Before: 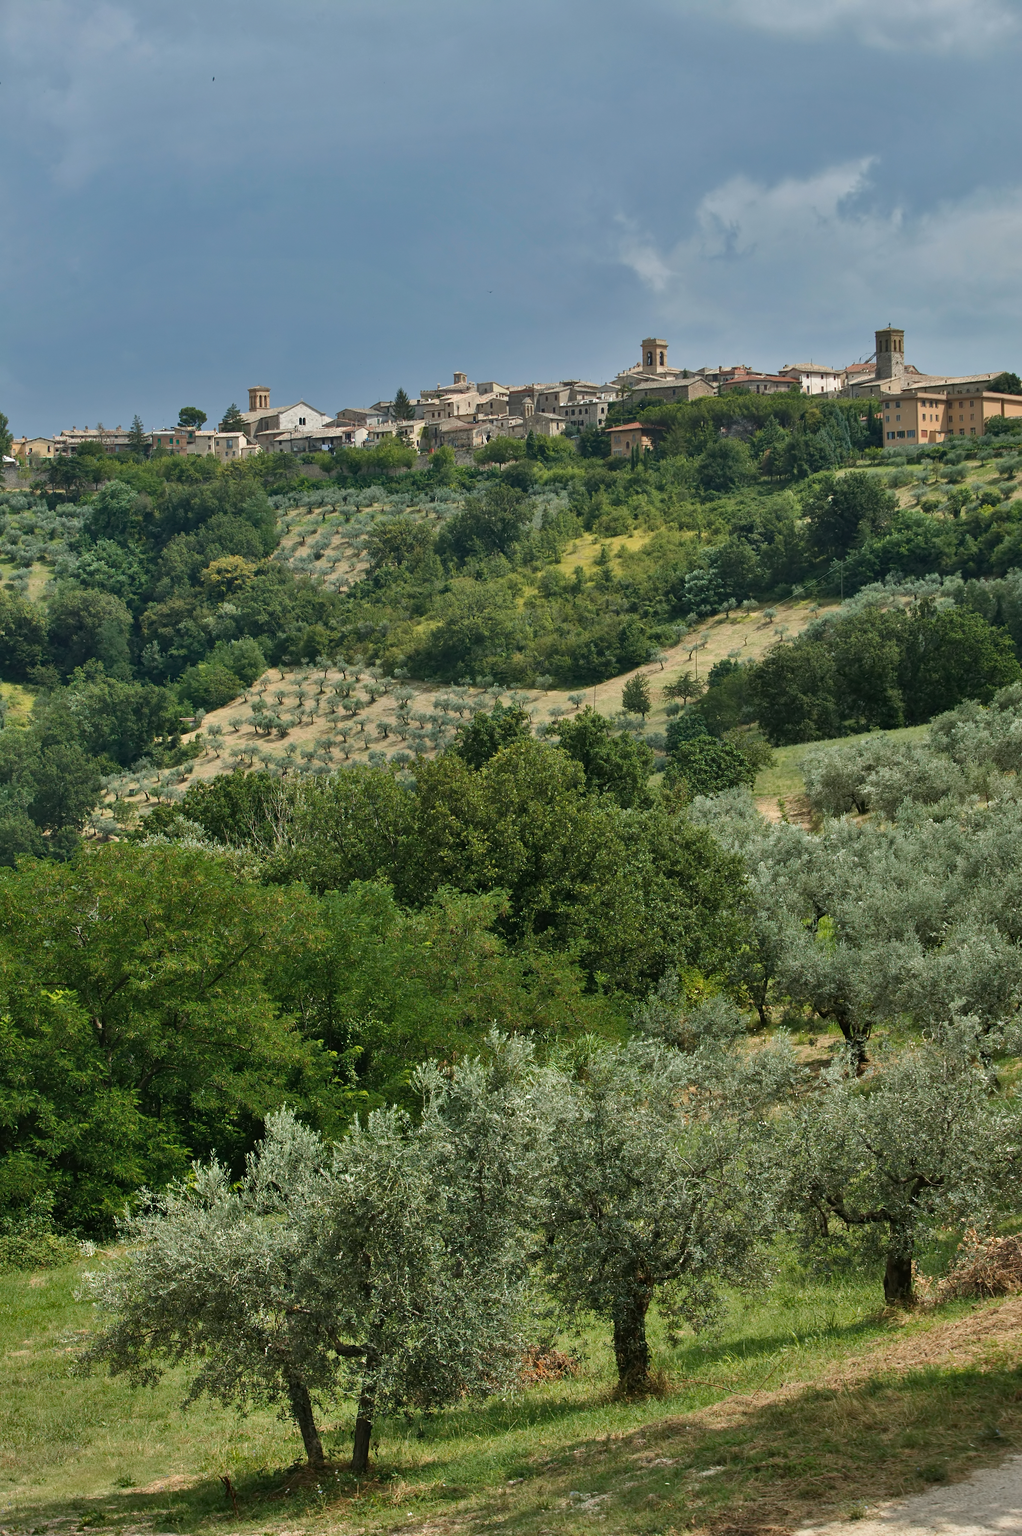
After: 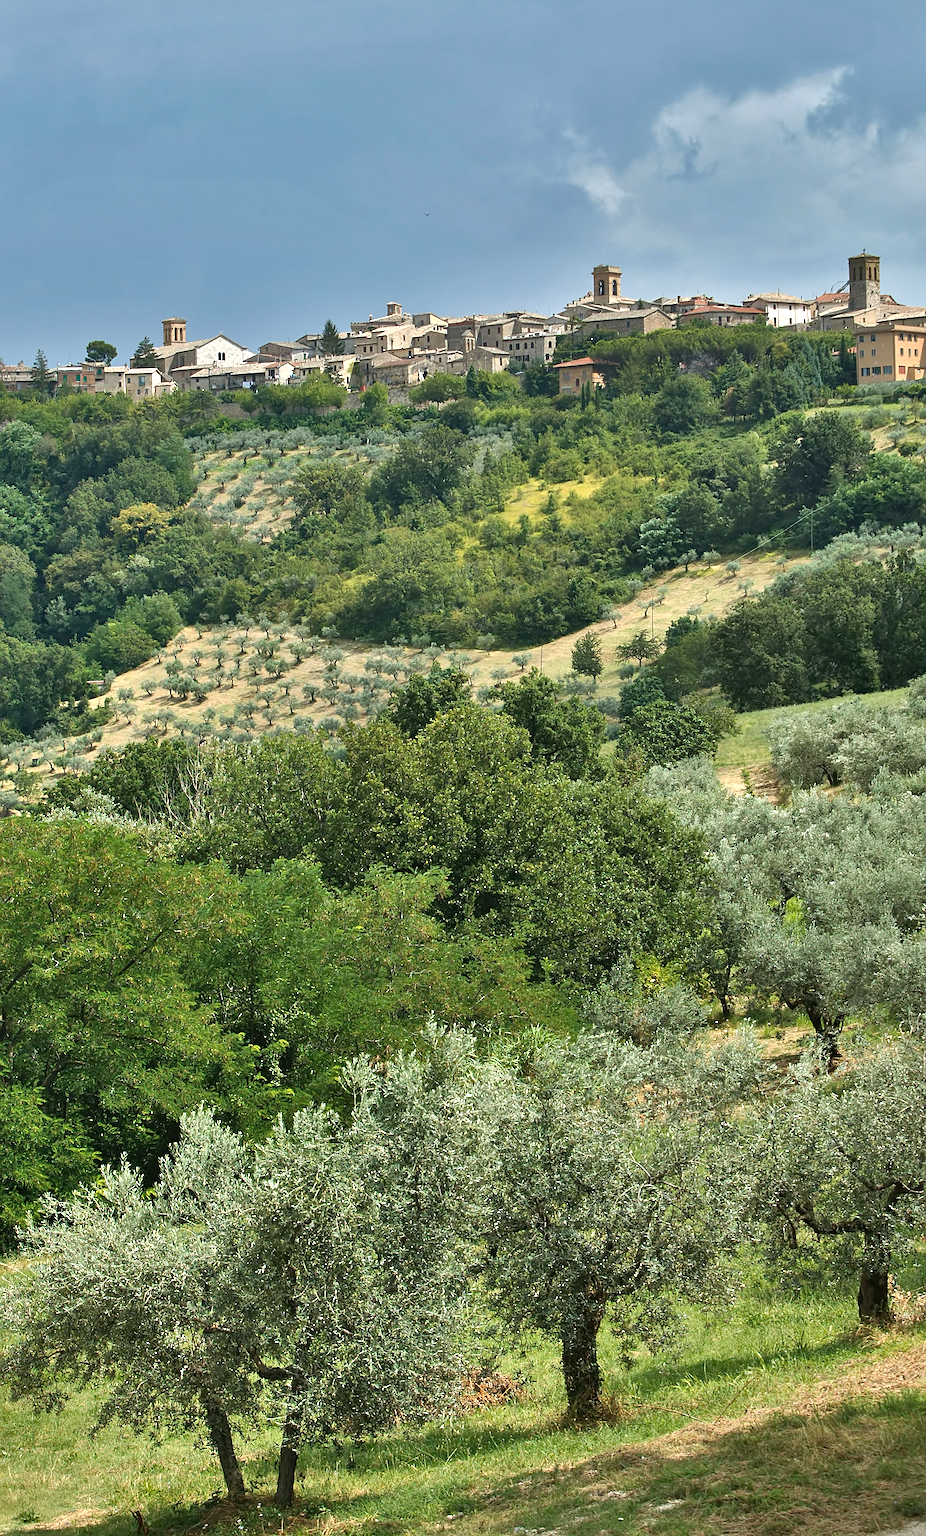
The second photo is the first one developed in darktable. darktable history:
shadows and highlights: low approximation 0.01, soften with gaussian
exposure: exposure 1 EV, compensate exposure bias true, compensate highlight preservation false
crop: left 9.807%, top 6.271%, right 7.347%, bottom 2.324%
sharpen: on, module defaults
